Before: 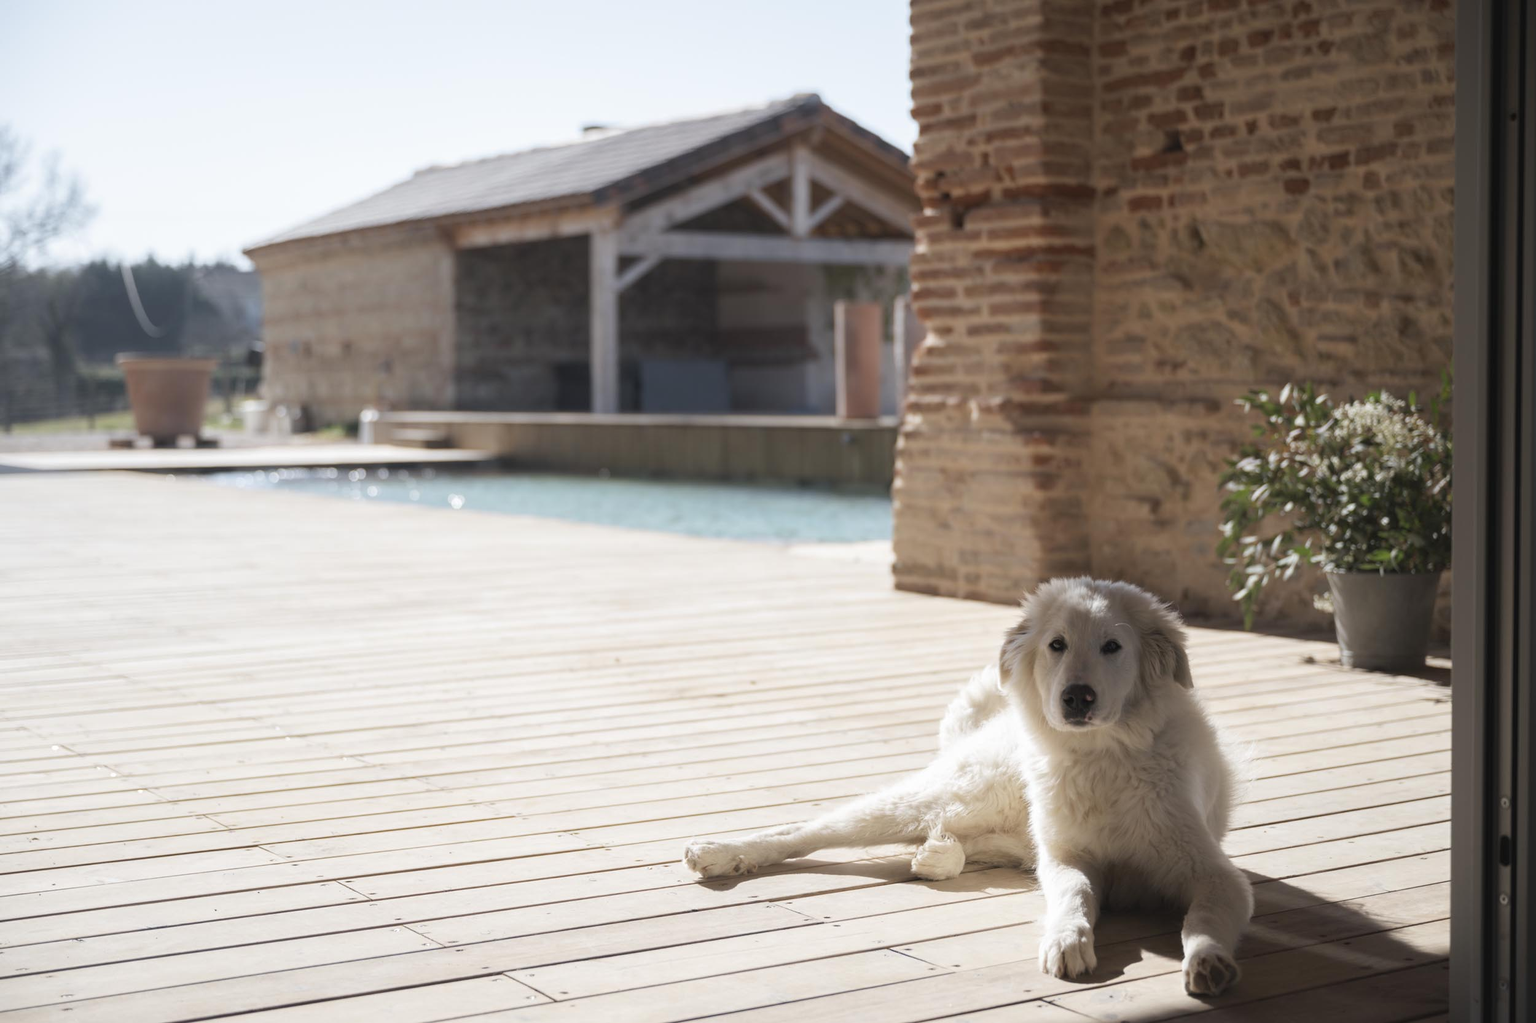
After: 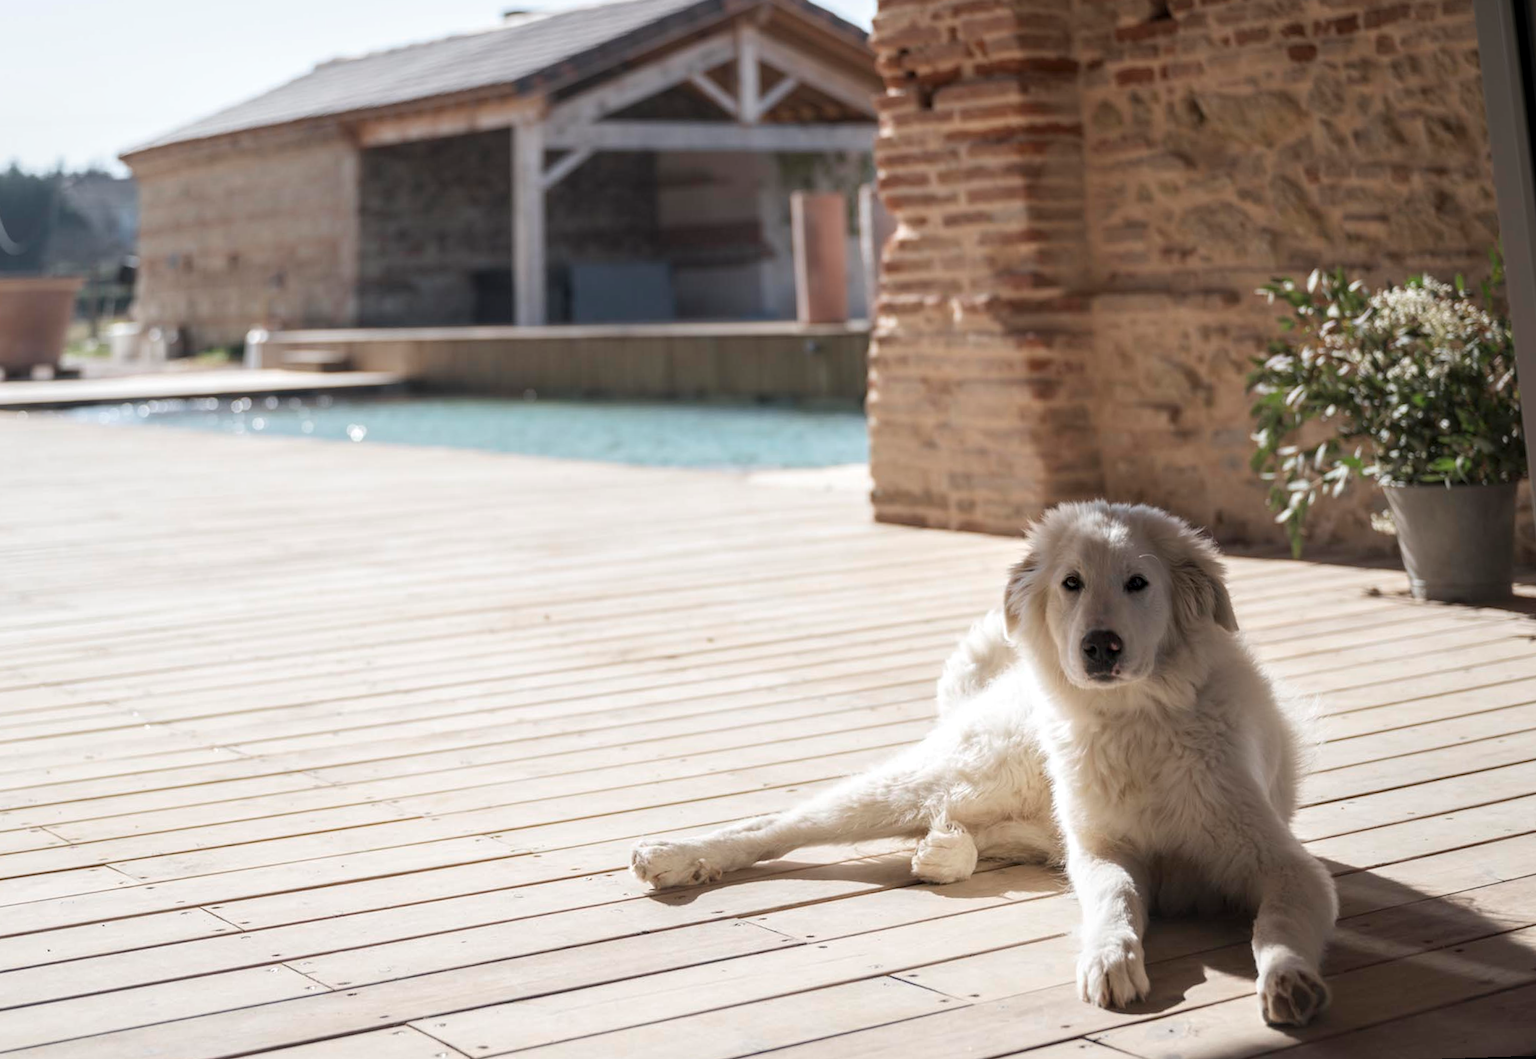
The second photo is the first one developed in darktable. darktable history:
local contrast: on, module defaults
rotate and perspective: rotation -1.68°, lens shift (vertical) -0.146, crop left 0.049, crop right 0.912, crop top 0.032, crop bottom 0.96
crop and rotate: left 8.262%, top 9.226%
tone equalizer: on, module defaults
